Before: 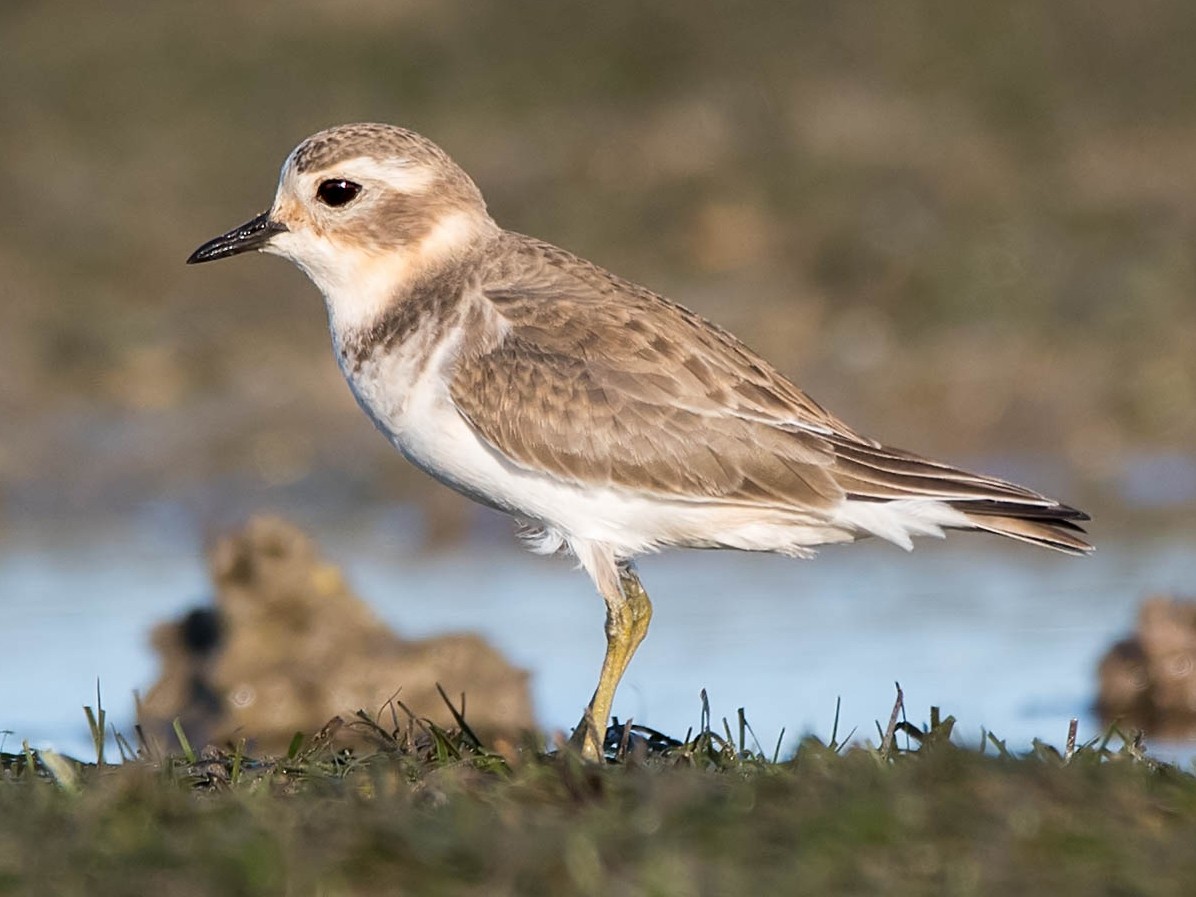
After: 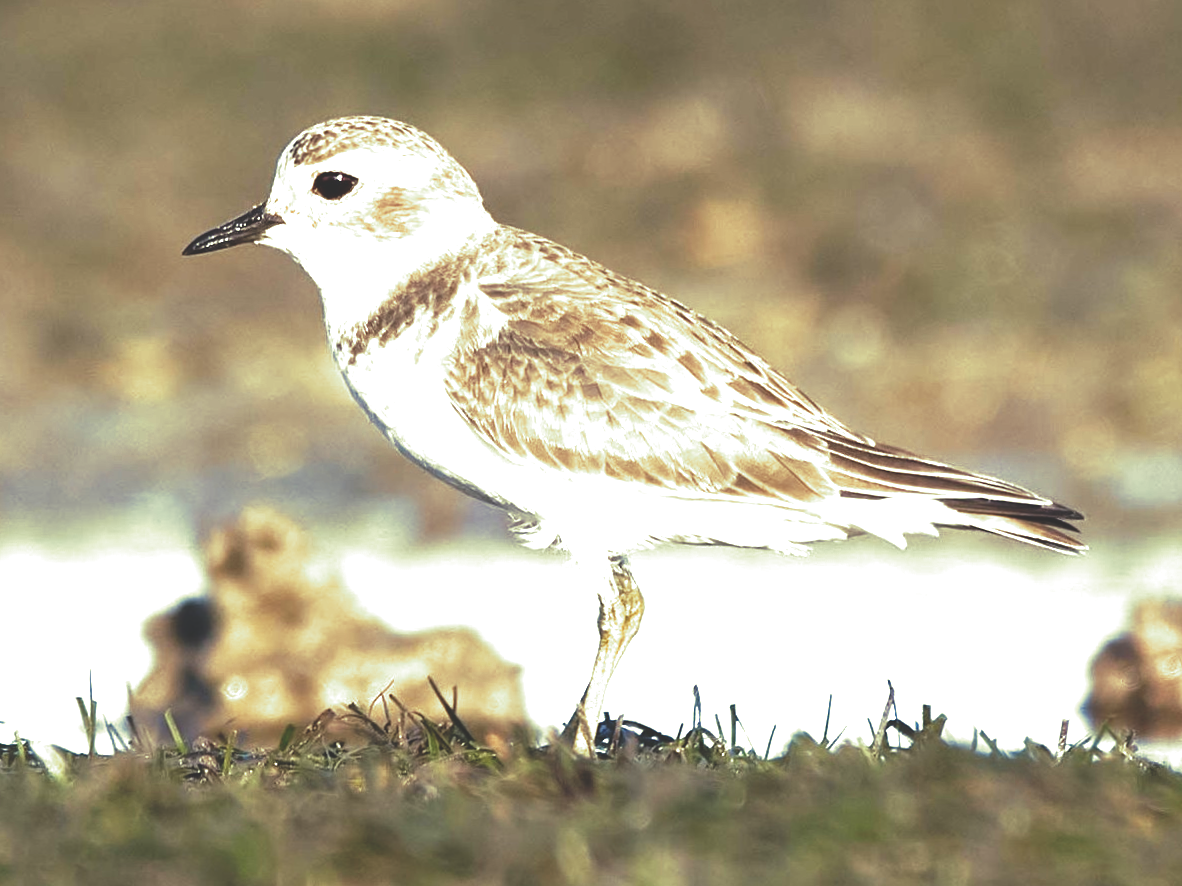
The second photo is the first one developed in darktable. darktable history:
crop and rotate: angle -0.5°
exposure: black level correction 0, exposure 1.379 EV, compensate exposure bias true, compensate highlight preservation false
split-toning: shadows › hue 290.82°, shadows › saturation 0.34, highlights › saturation 0.38, balance 0, compress 50%
rgb curve: curves: ch0 [(0, 0.186) (0.314, 0.284) (0.775, 0.708) (1, 1)], compensate middle gray true, preserve colors none
white balance: emerald 1
